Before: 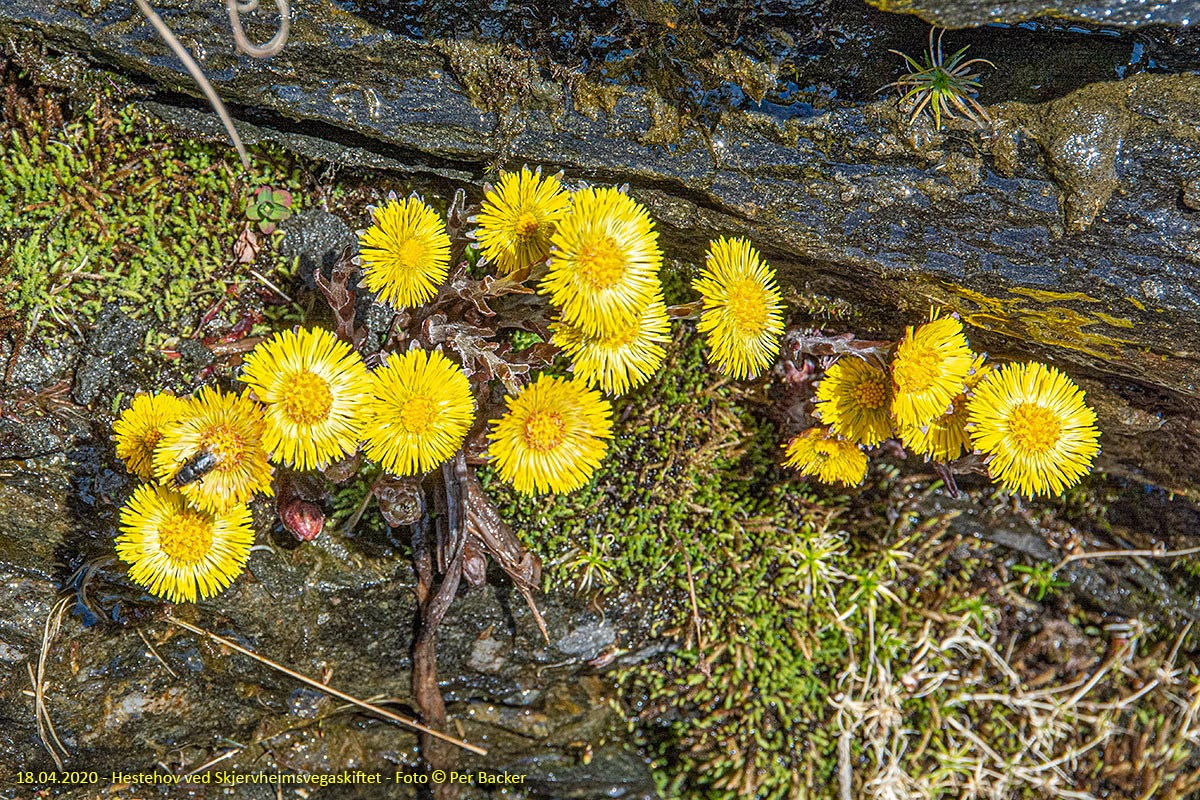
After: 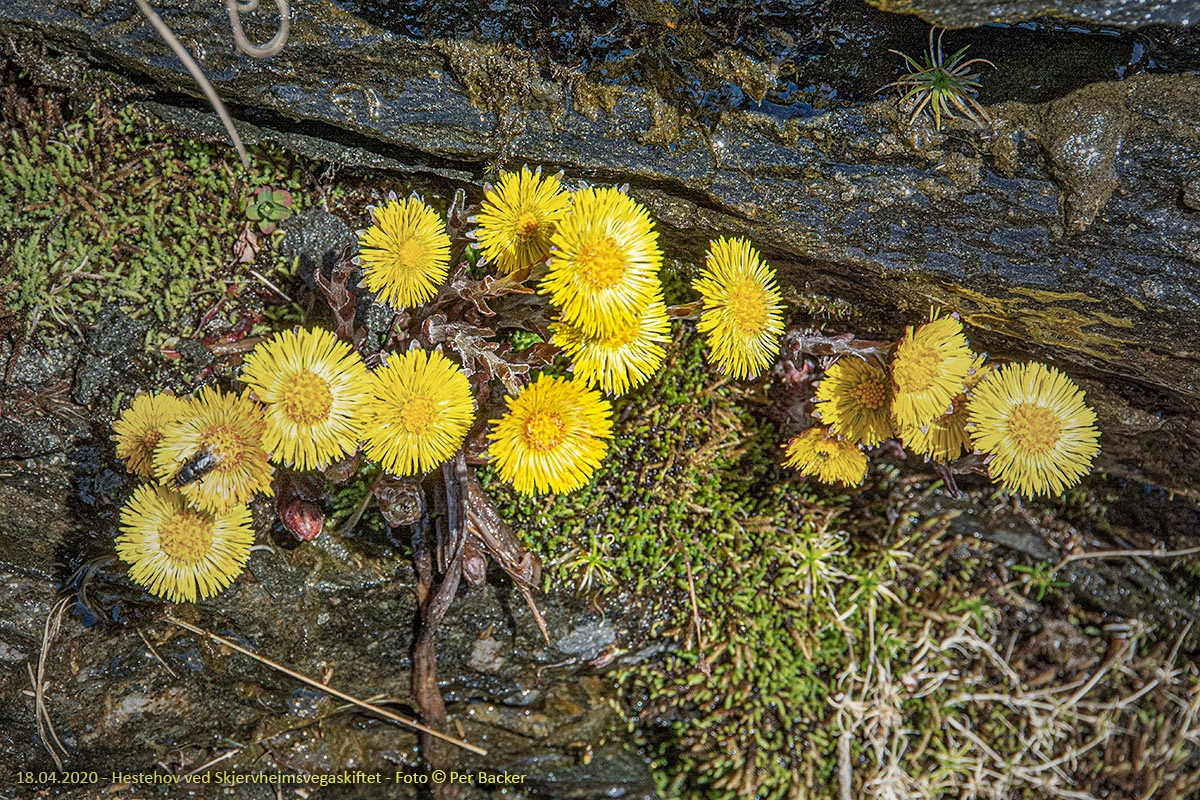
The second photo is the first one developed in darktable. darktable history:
vignetting: fall-off start 17.6%, fall-off radius 137.12%, brightness -0.4, saturation -0.298, width/height ratio 0.617, shape 0.58
